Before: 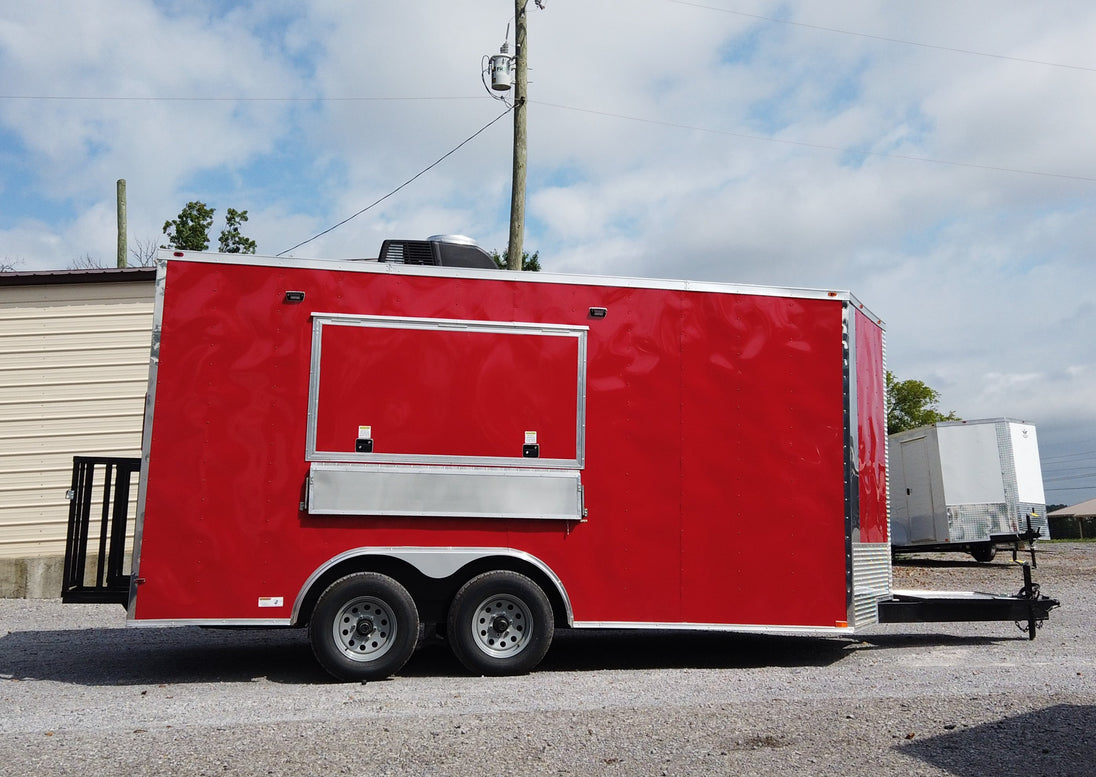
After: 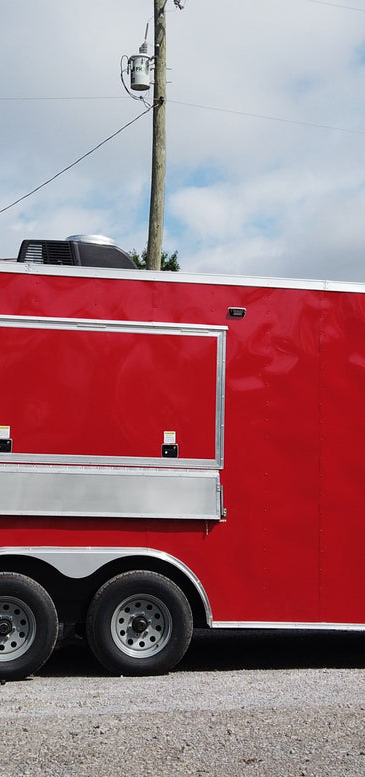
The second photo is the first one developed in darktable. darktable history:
crop: left 33.028%, right 33.657%
